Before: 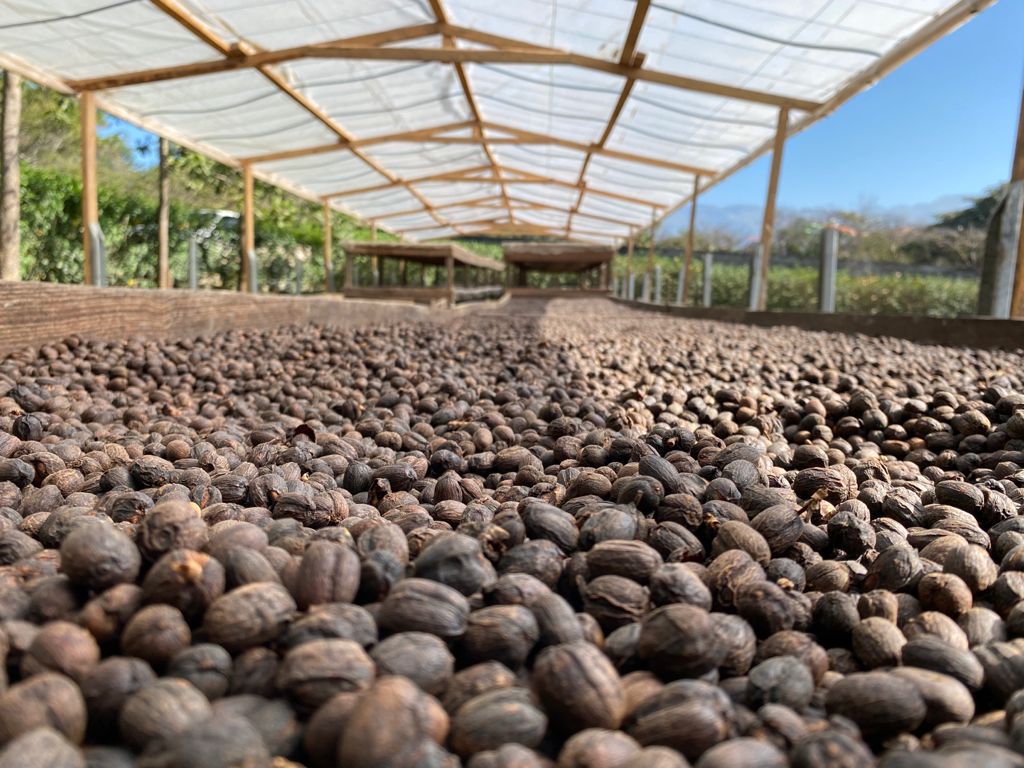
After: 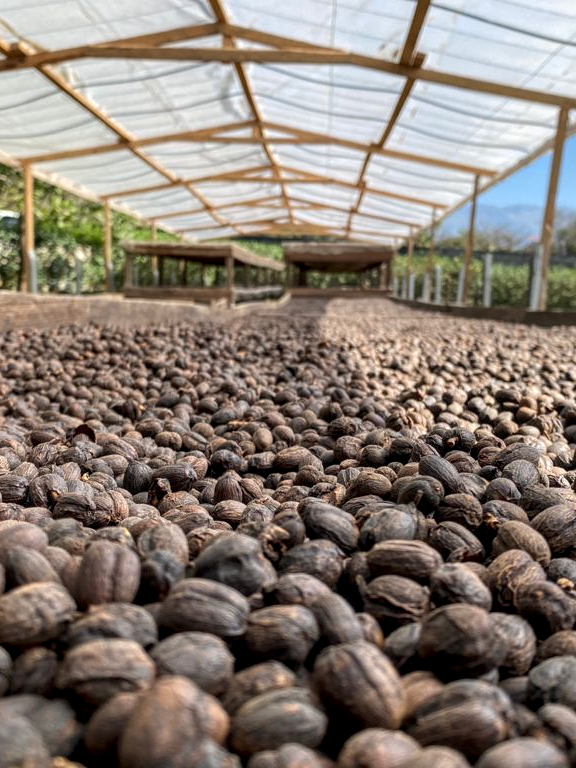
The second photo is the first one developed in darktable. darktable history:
crop: left 21.496%, right 22.254%
local contrast: detail 130%
